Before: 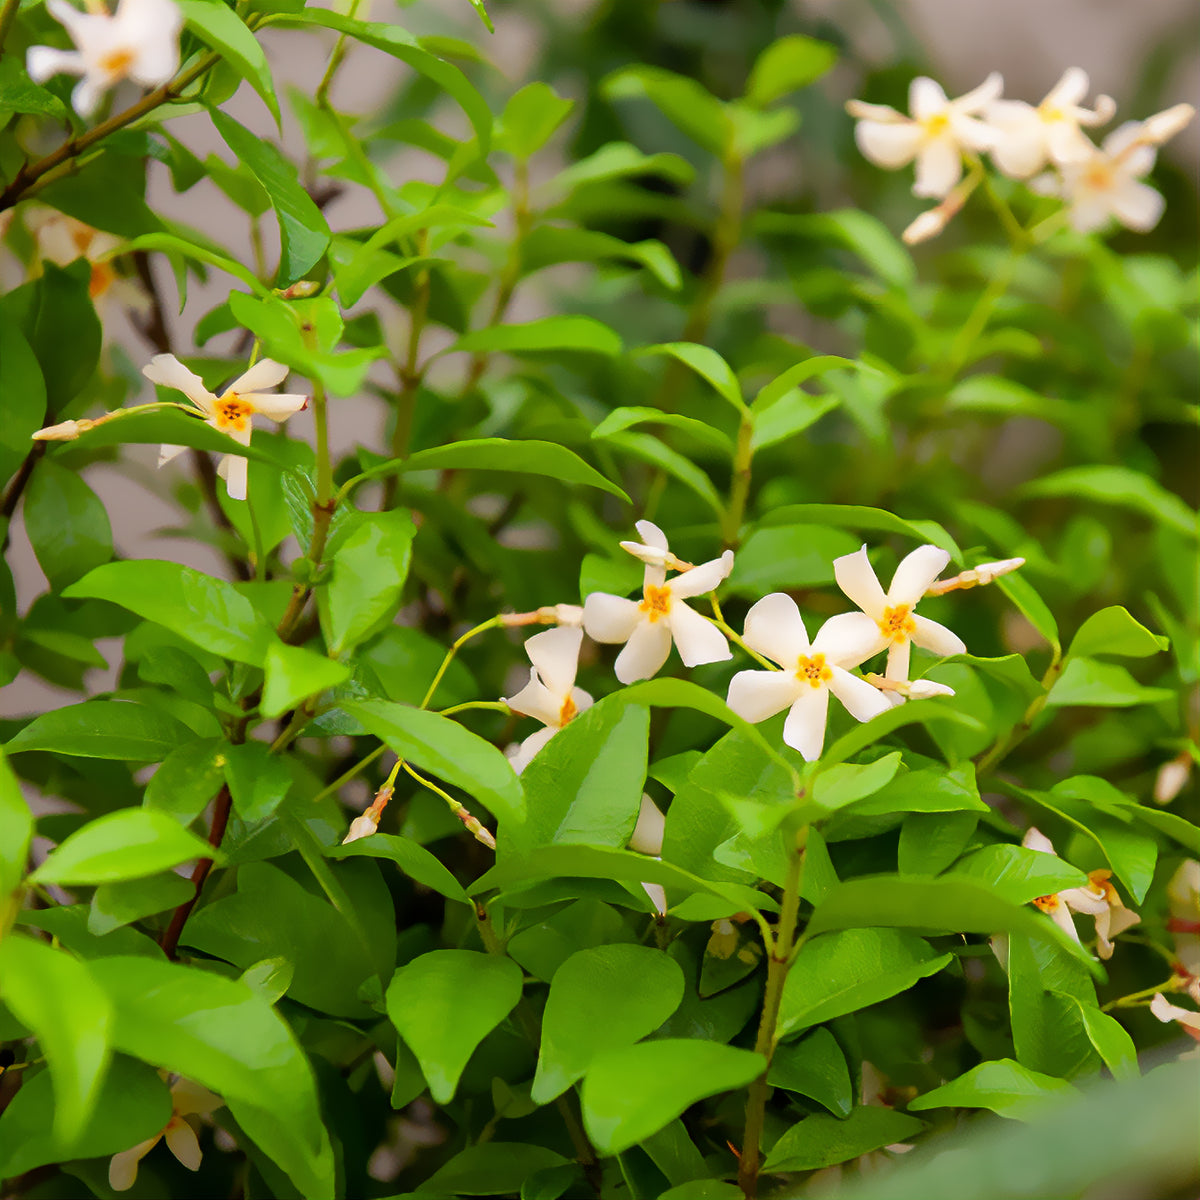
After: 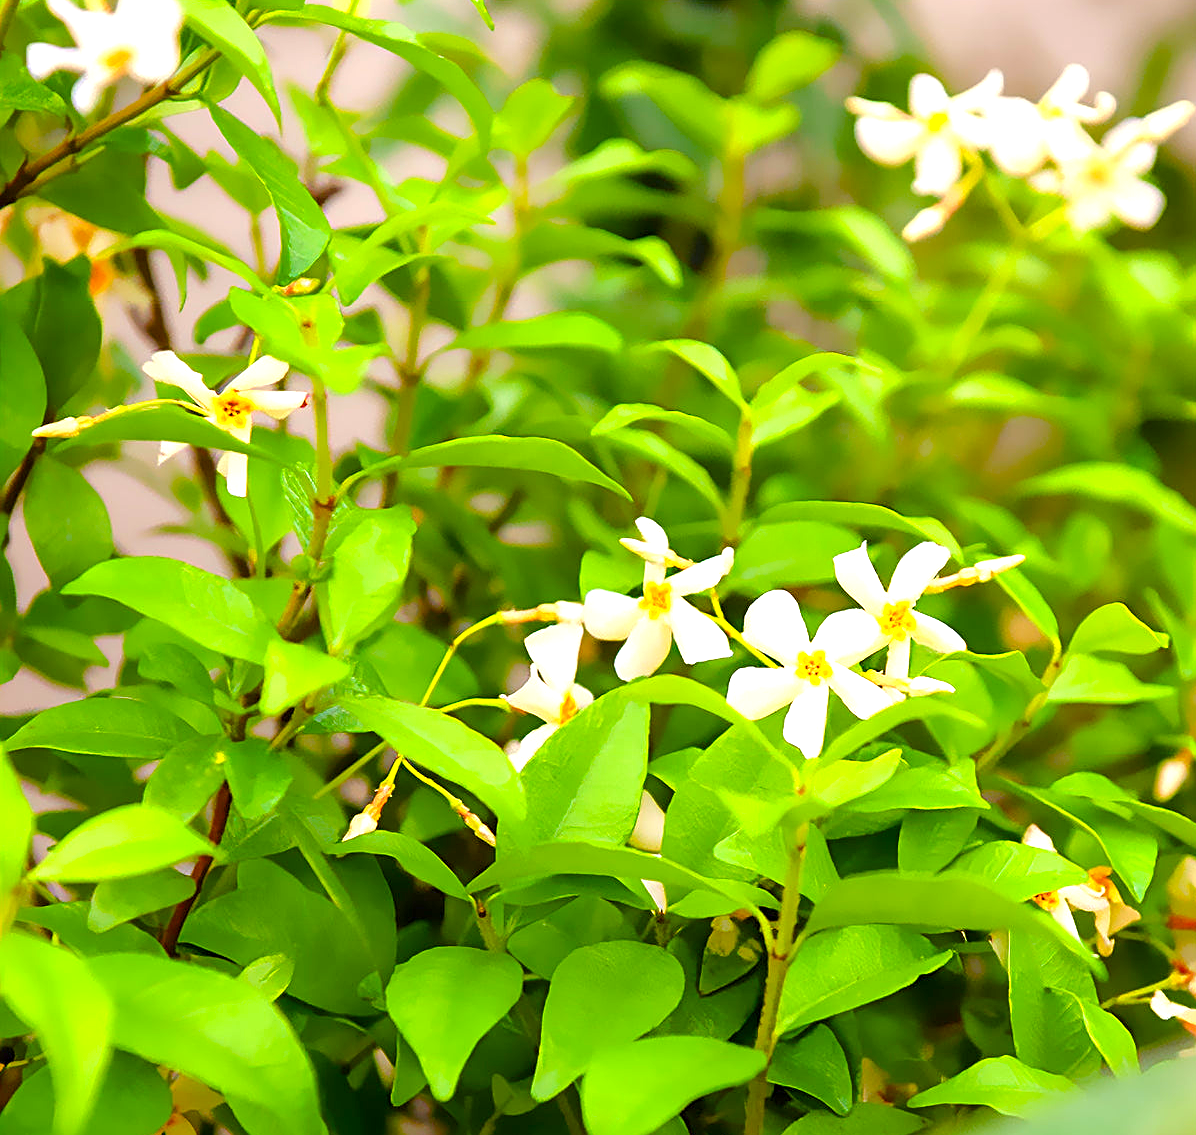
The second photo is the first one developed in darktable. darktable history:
exposure: black level correction 0, exposure 1 EV, compensate exposure bias true, compensate highlight preservation false
color balance rgb: perceptual saturation grading › global saturation 20%, perceptual saturation grading › highlights -24.846%, perceptual saturation grading › shadows 24.208%, perceptual brilliance grading › mid-tones 9.104%, perceptual brilliance grading › shadows 14.745%, global vibrance 40.401%
crop: top 0.322%, right 0.256%, bottom 5.092%
sharpen: on, module defaults
